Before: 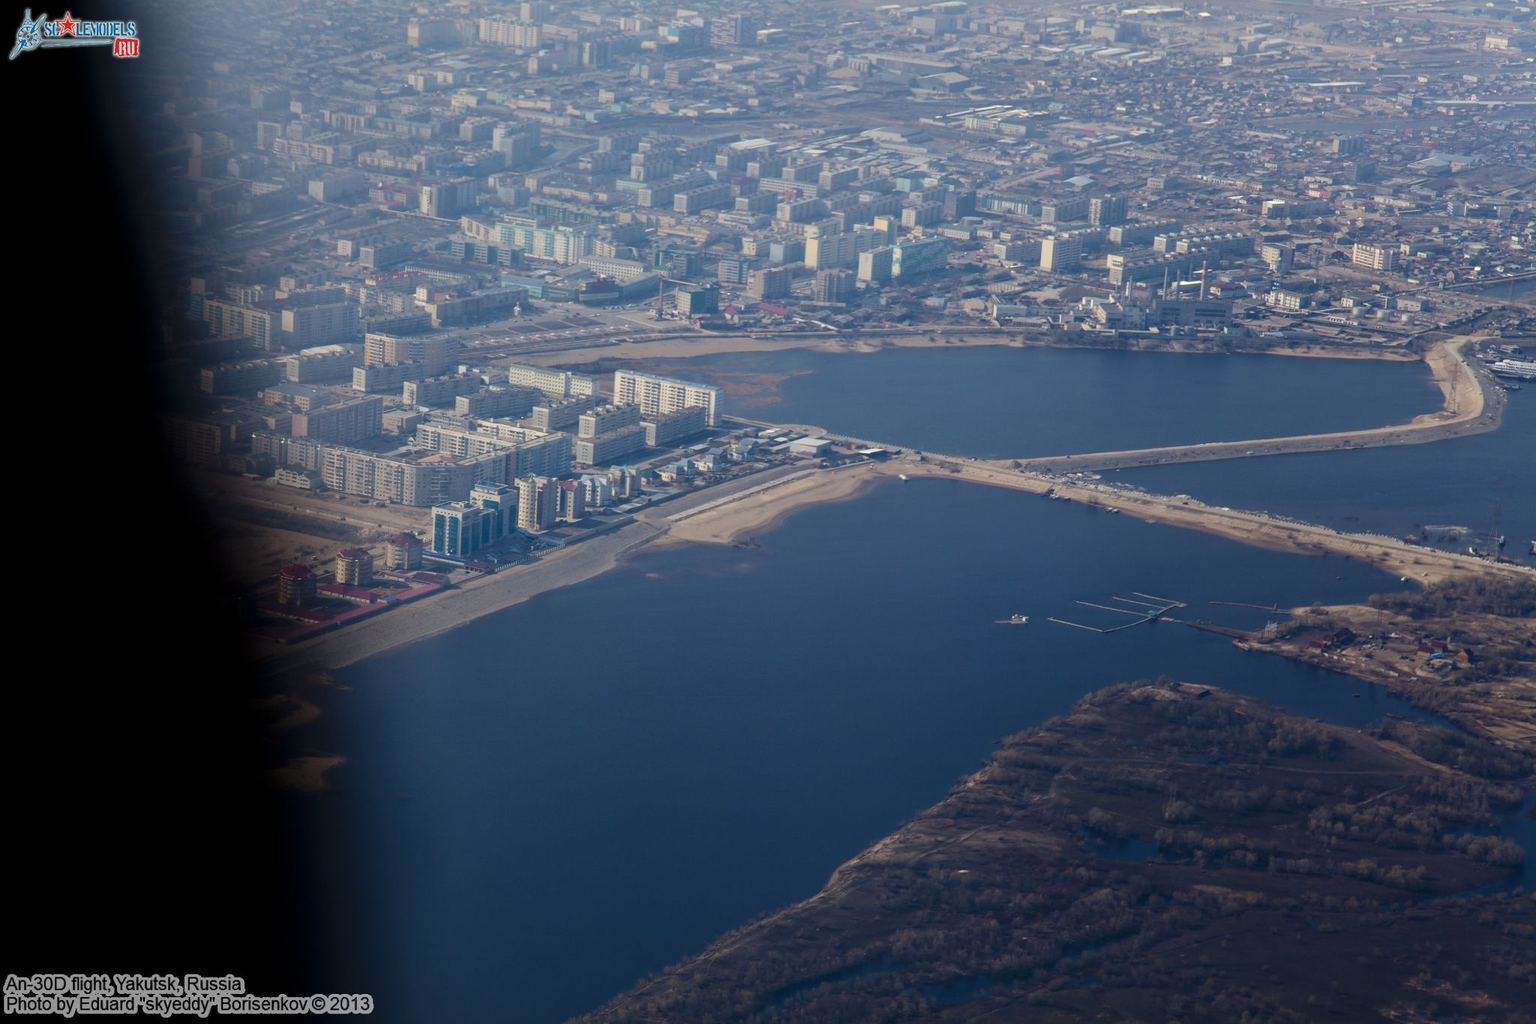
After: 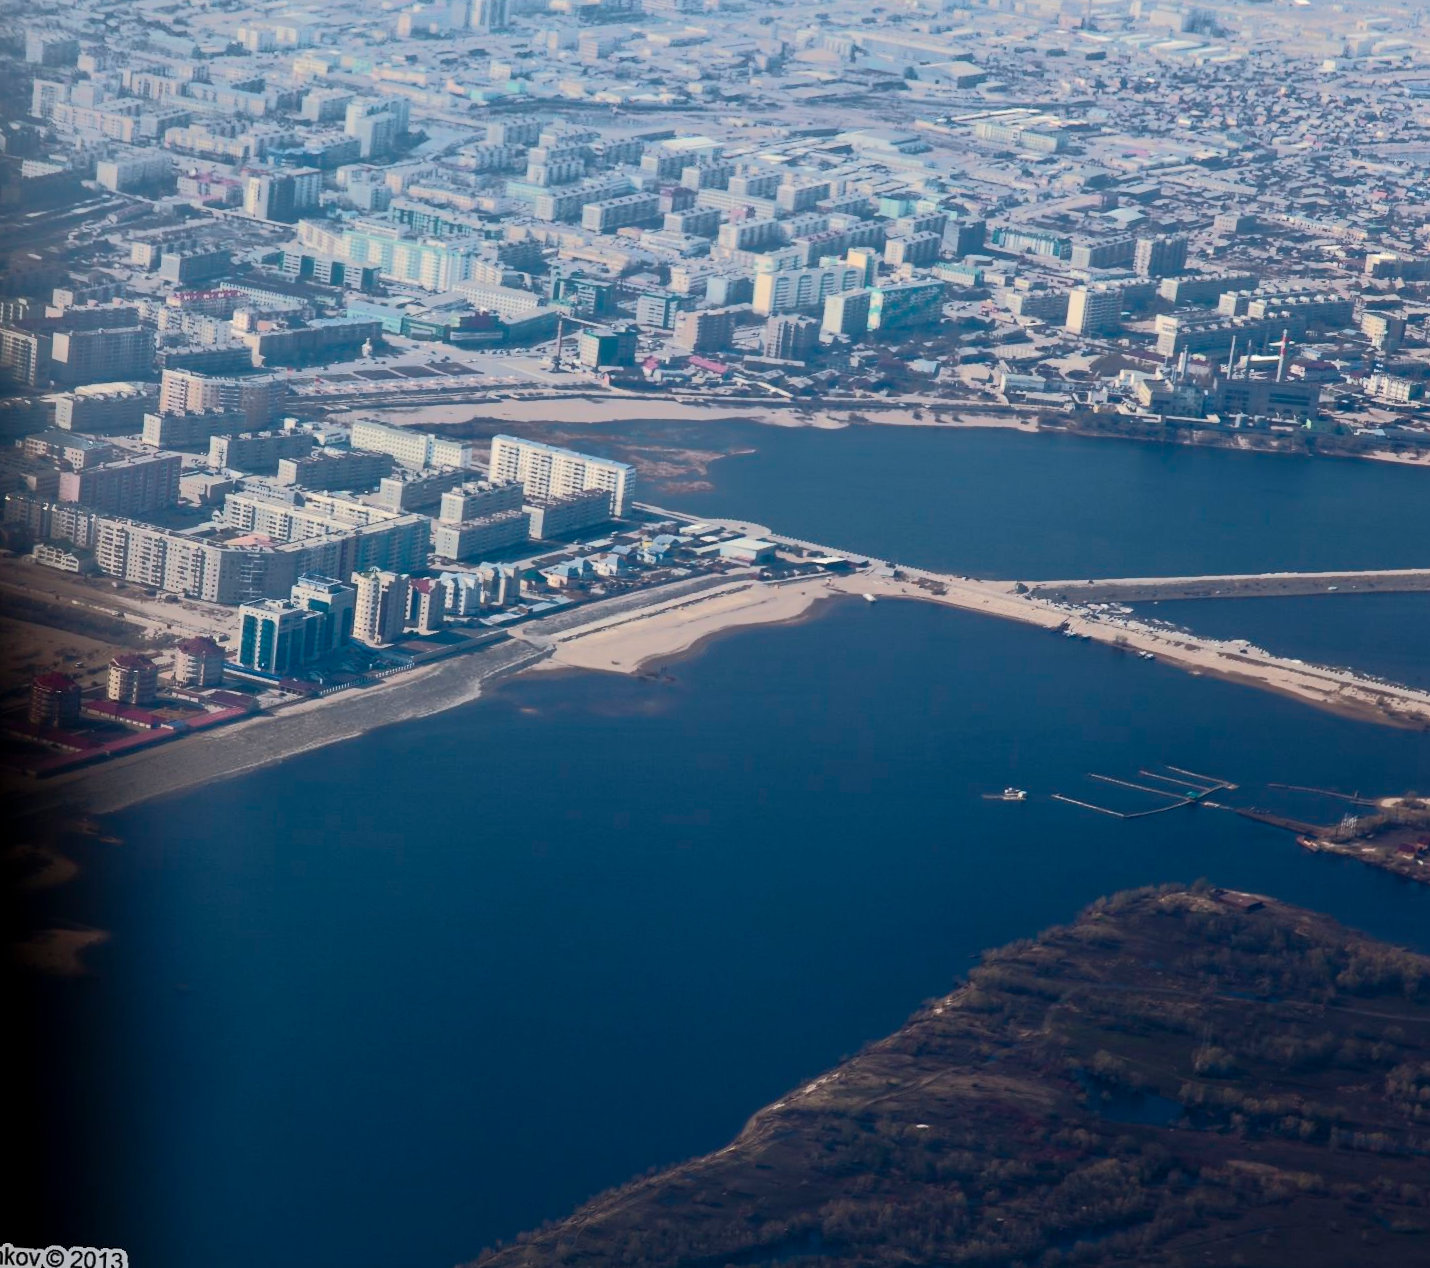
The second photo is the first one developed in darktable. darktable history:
tone curve: curves: ch0 [(0, 0) (0.003, 0.003) (0.011, 0.011) (0.025, 0.024) (0.044, 0.043) (0.069, 0.067) (0.1, 0.096) (0.136, 0.131) (0.177, 0.171) (0.224, 0.216) (0.277, 0.267) (0.335, 0.323) (0.399, 0.384) (0.468, 0.451) (0.543, 0.678) (0.623, 0.734) (0.709, 0.795) (0.801, 0.859) (0.898, 0.928) (1, 1)], color space Lab, independent channels, preserve colors none
crop and rotate: angle -2.93°, left 13.97%, top 0.027%, right 10.933%, bottom 0.038%
